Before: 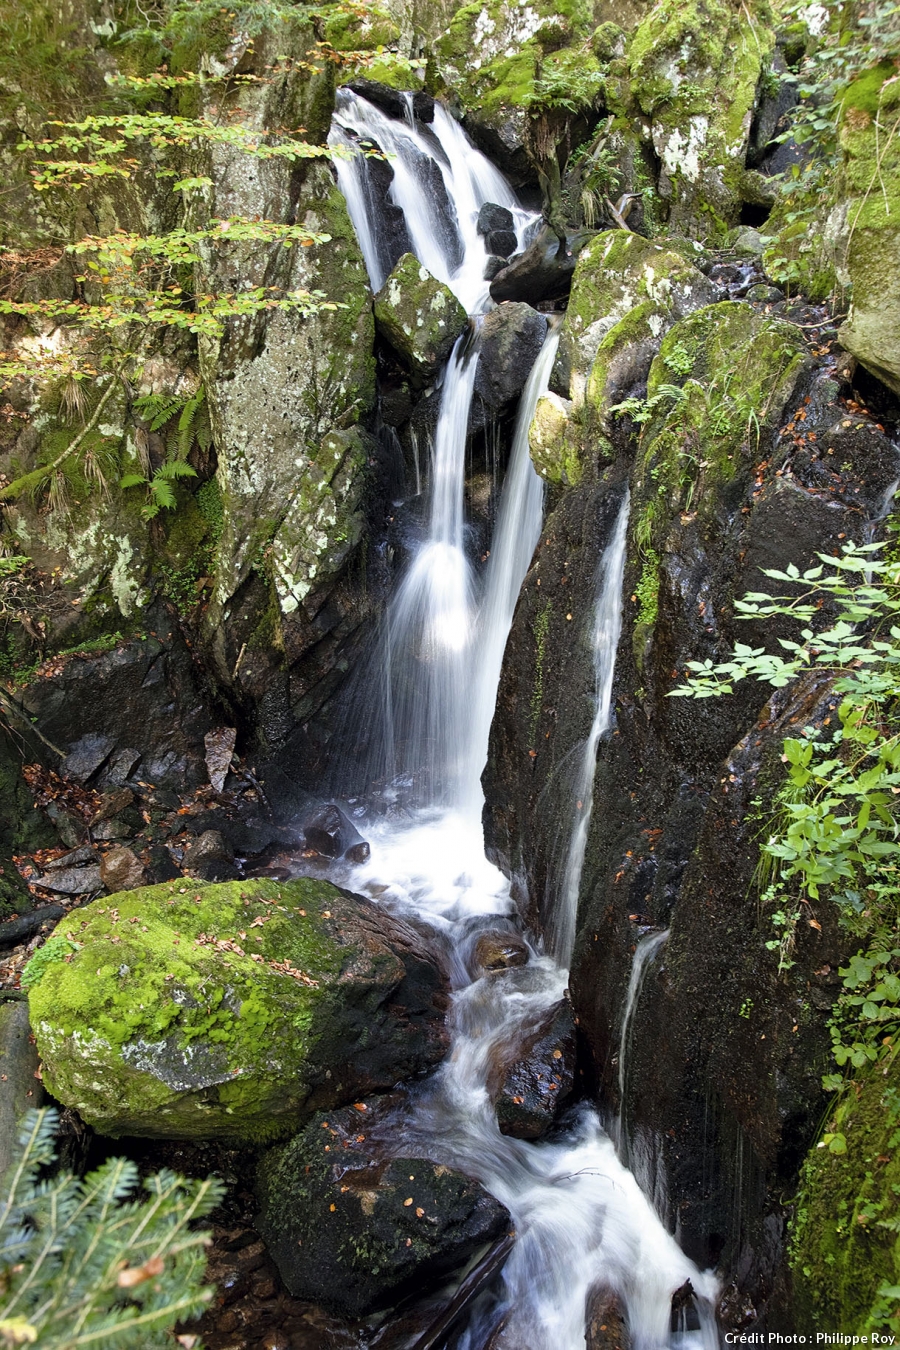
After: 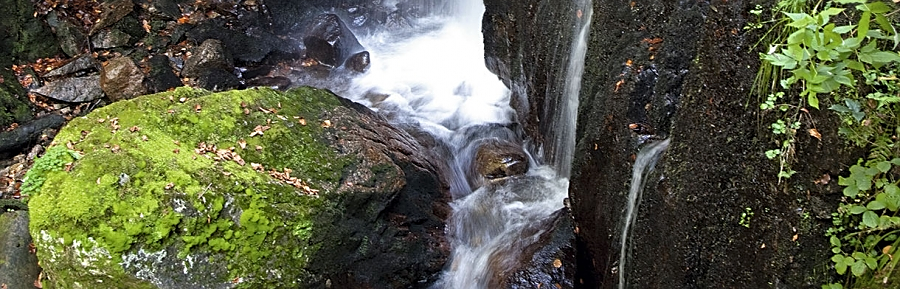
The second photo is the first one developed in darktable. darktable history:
sharpen: on, module defaults
crop and rotate: top 58.688%, bottom 19.892%
